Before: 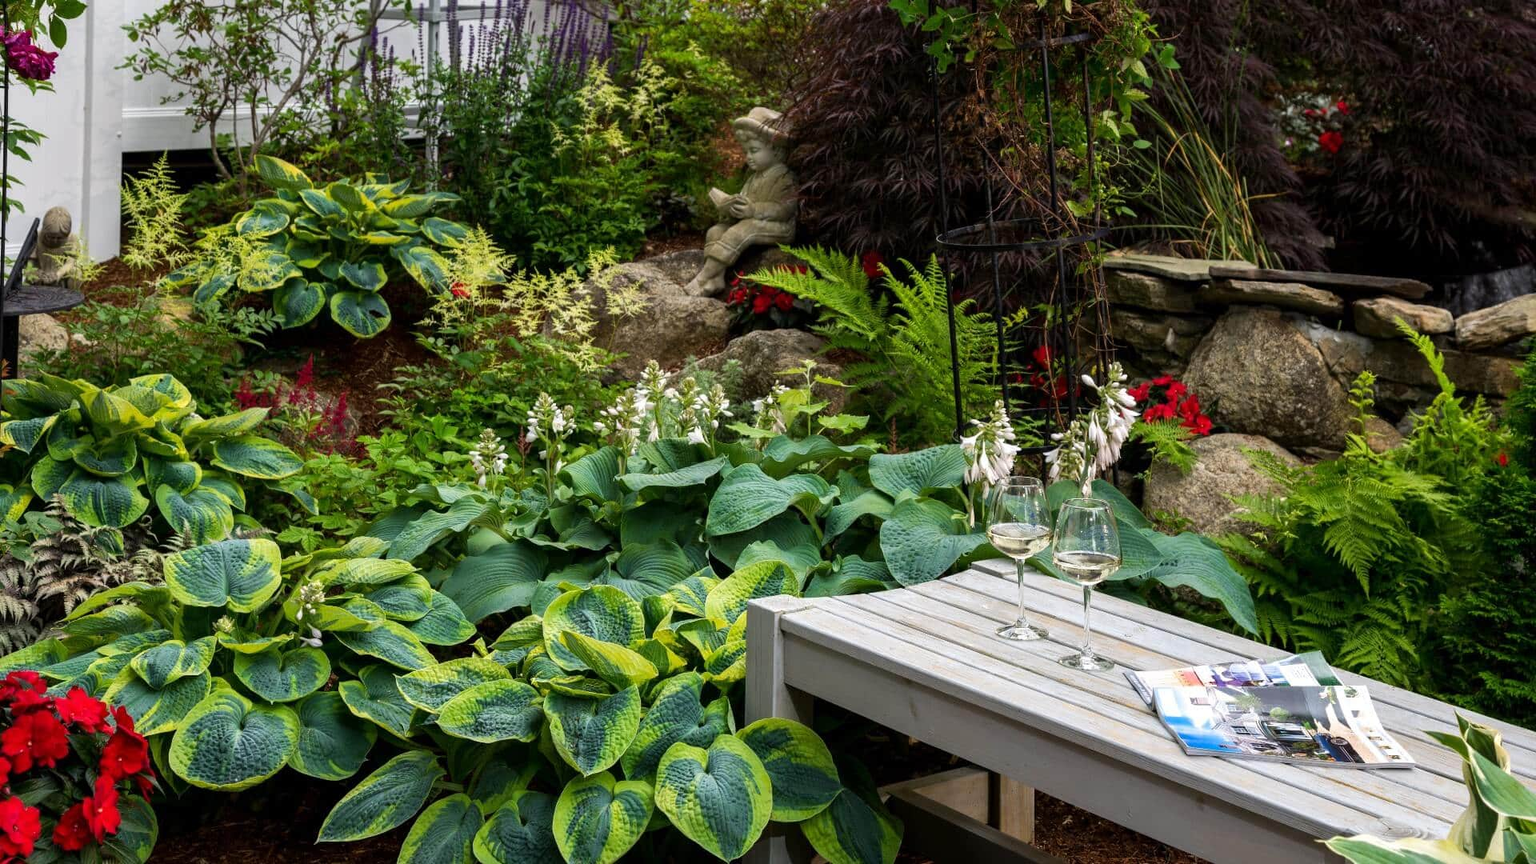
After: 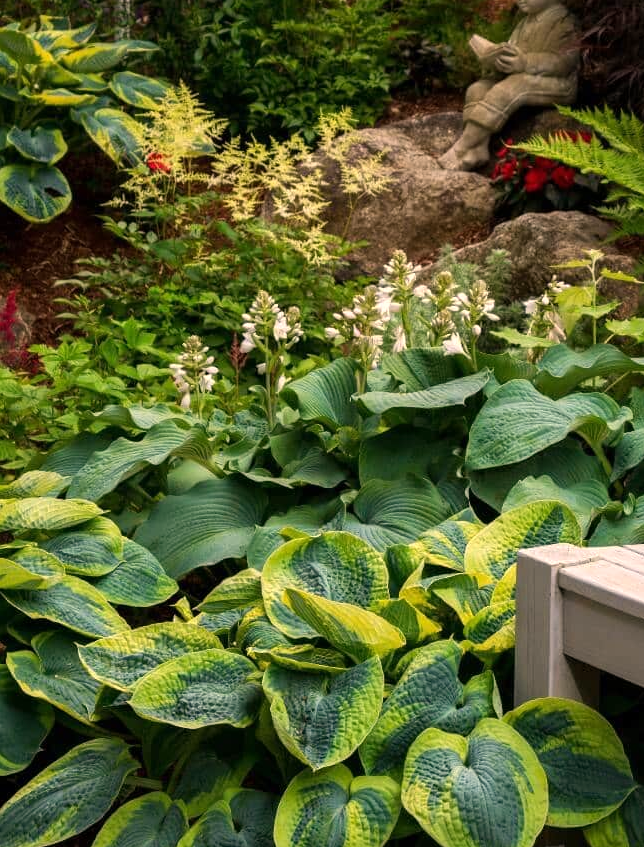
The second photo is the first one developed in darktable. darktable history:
crop and rotate: left 21.77%, top 18.528%, right 44.676%, bottom 2.997%
white balance: red 1.127, blue 0.943
